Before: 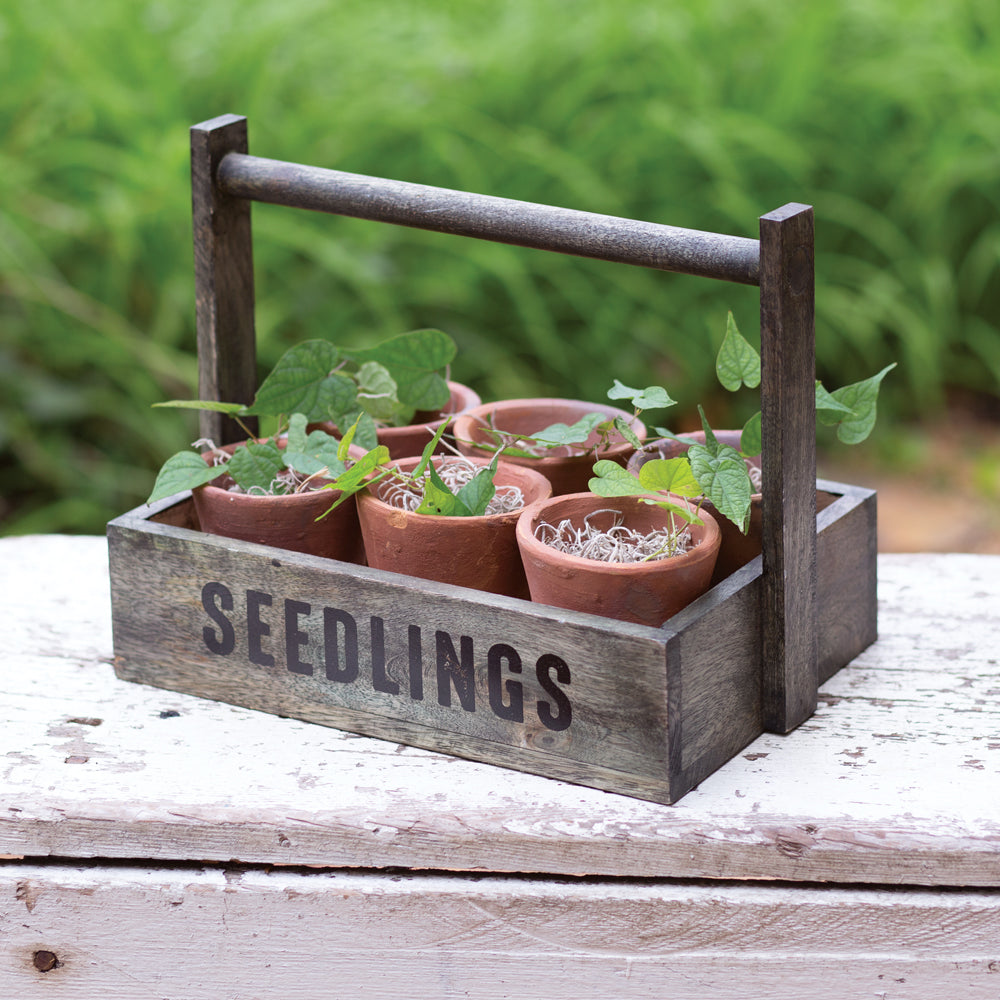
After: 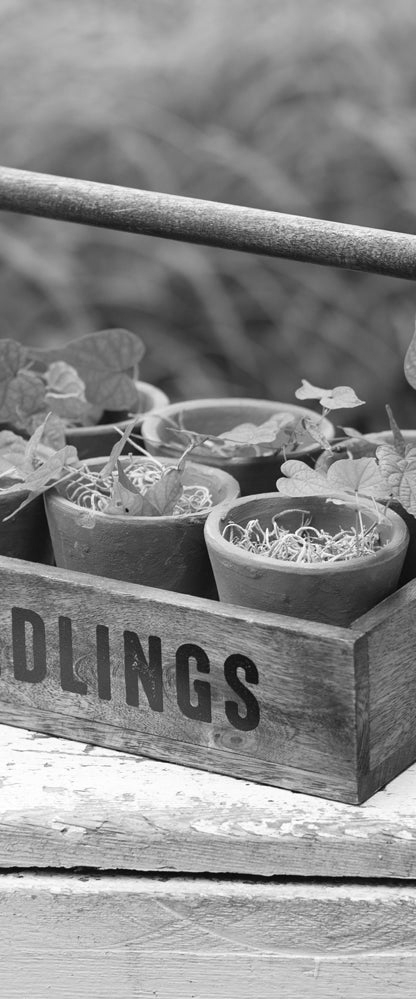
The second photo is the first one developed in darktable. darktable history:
velvia: strength 39.63%
monochrome: on, module defaults
crop: left 31.229%, right 27.105%
